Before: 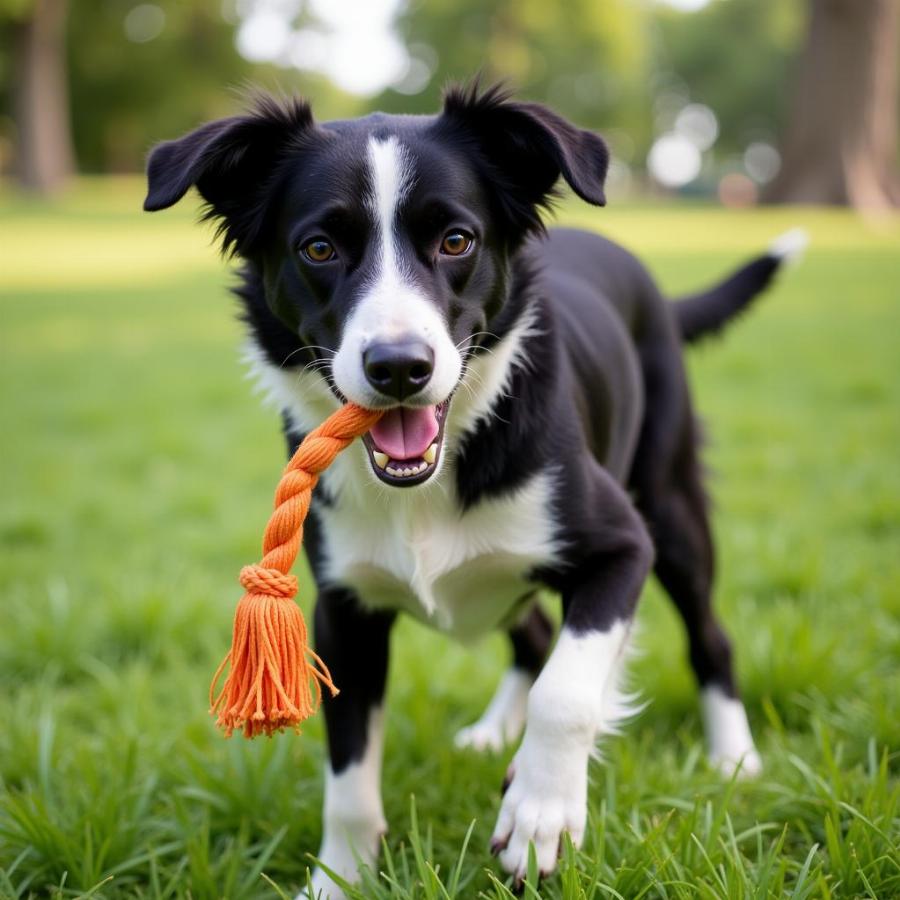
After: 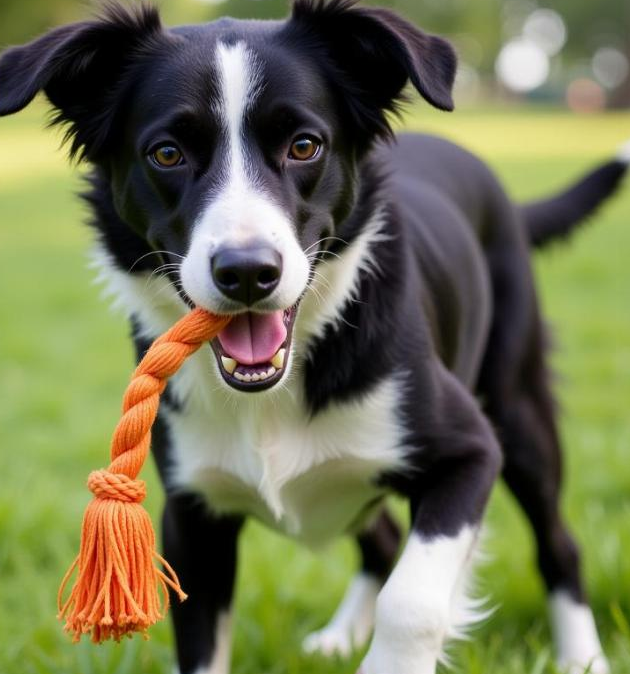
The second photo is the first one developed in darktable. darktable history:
crop and rotate: left 16.929%, top 10.648%, right 12.997%, bottom 14.462%
